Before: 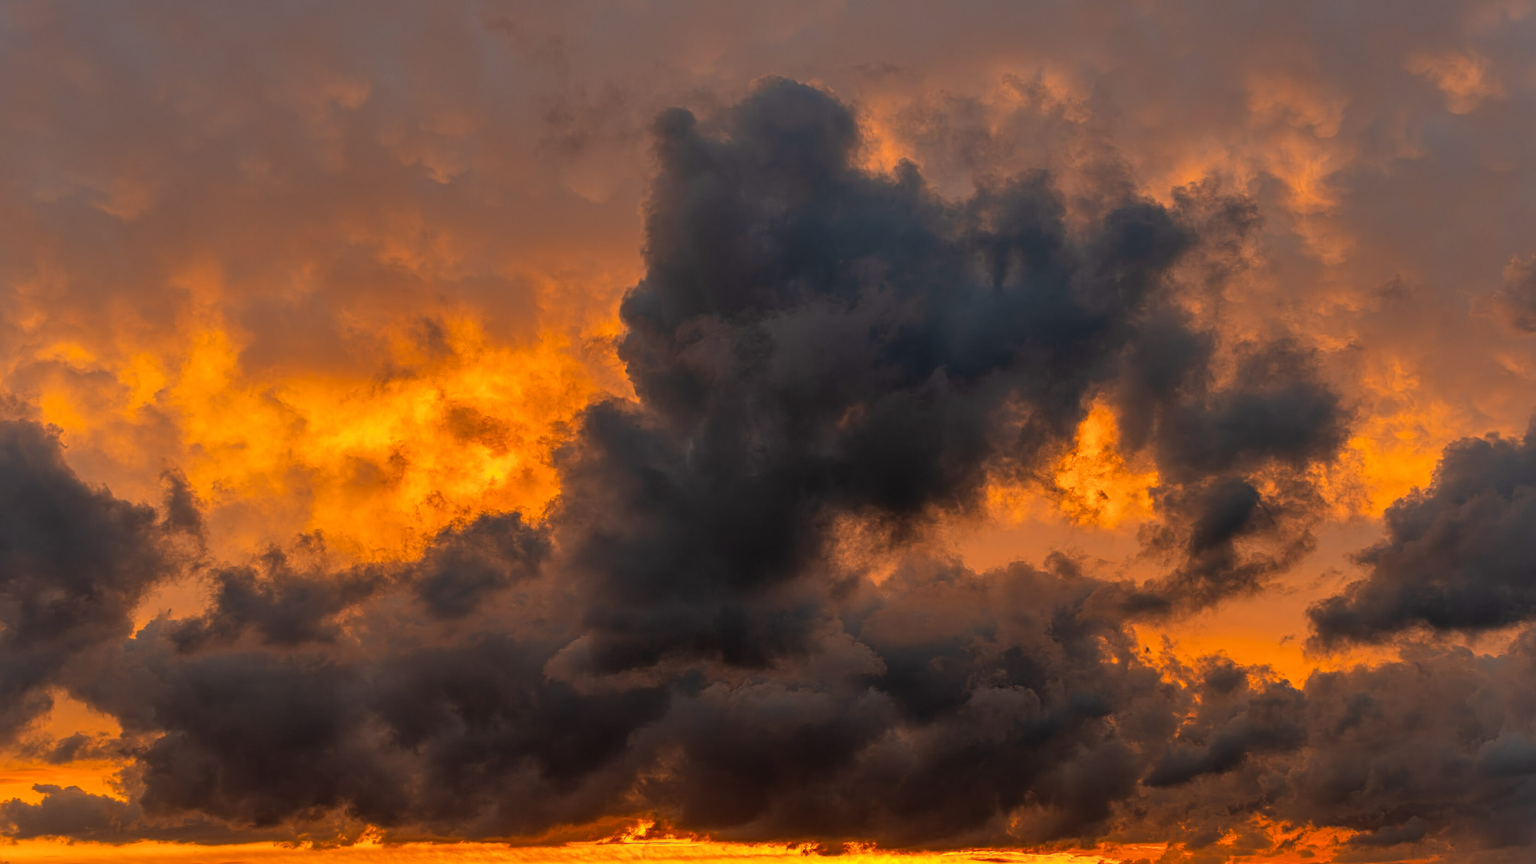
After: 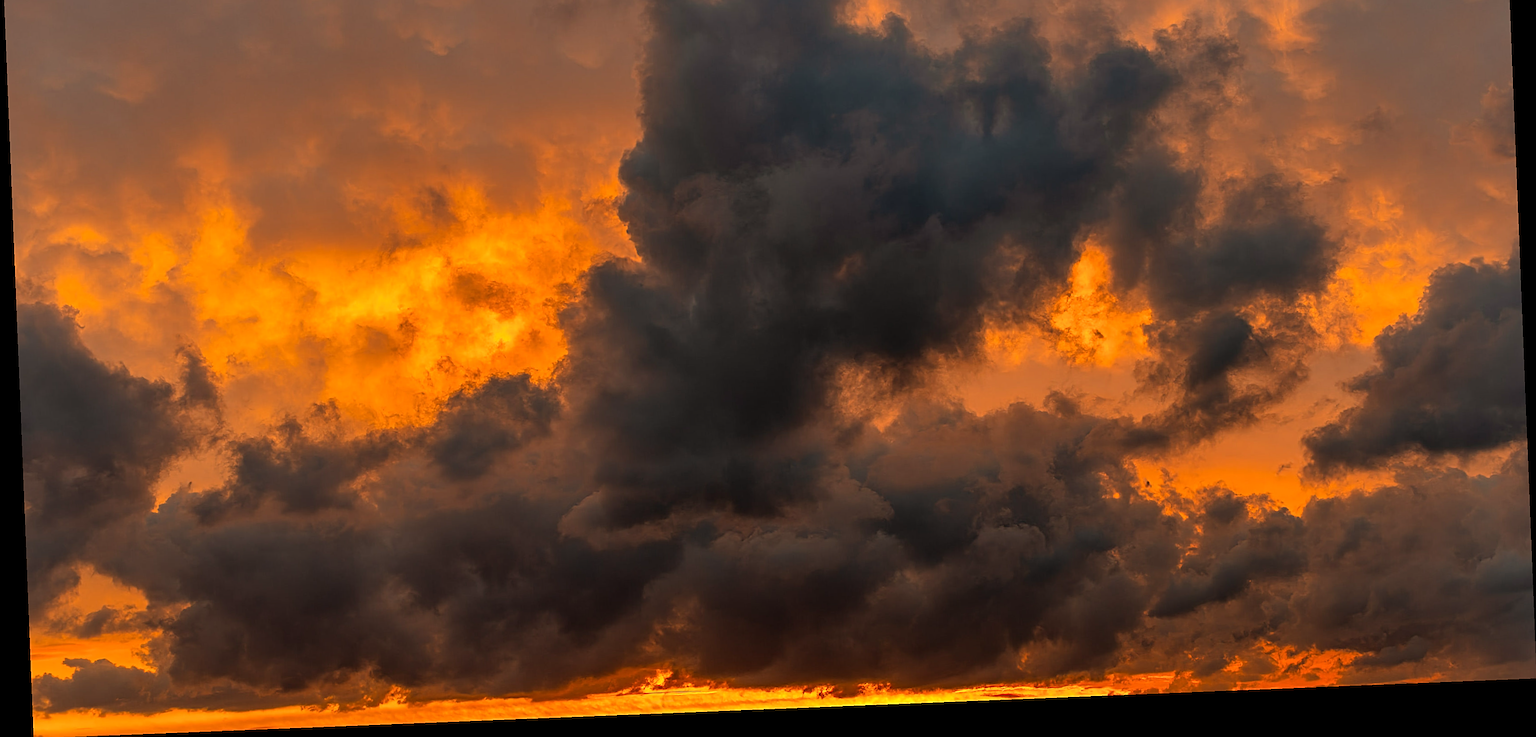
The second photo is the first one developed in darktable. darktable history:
white balance: red 1.029, blue 0.92
rotate and perspective: rotation -2.29°, automatic cropping off
sharpen: amount 0.478
crop and rotate: top 18.507%
